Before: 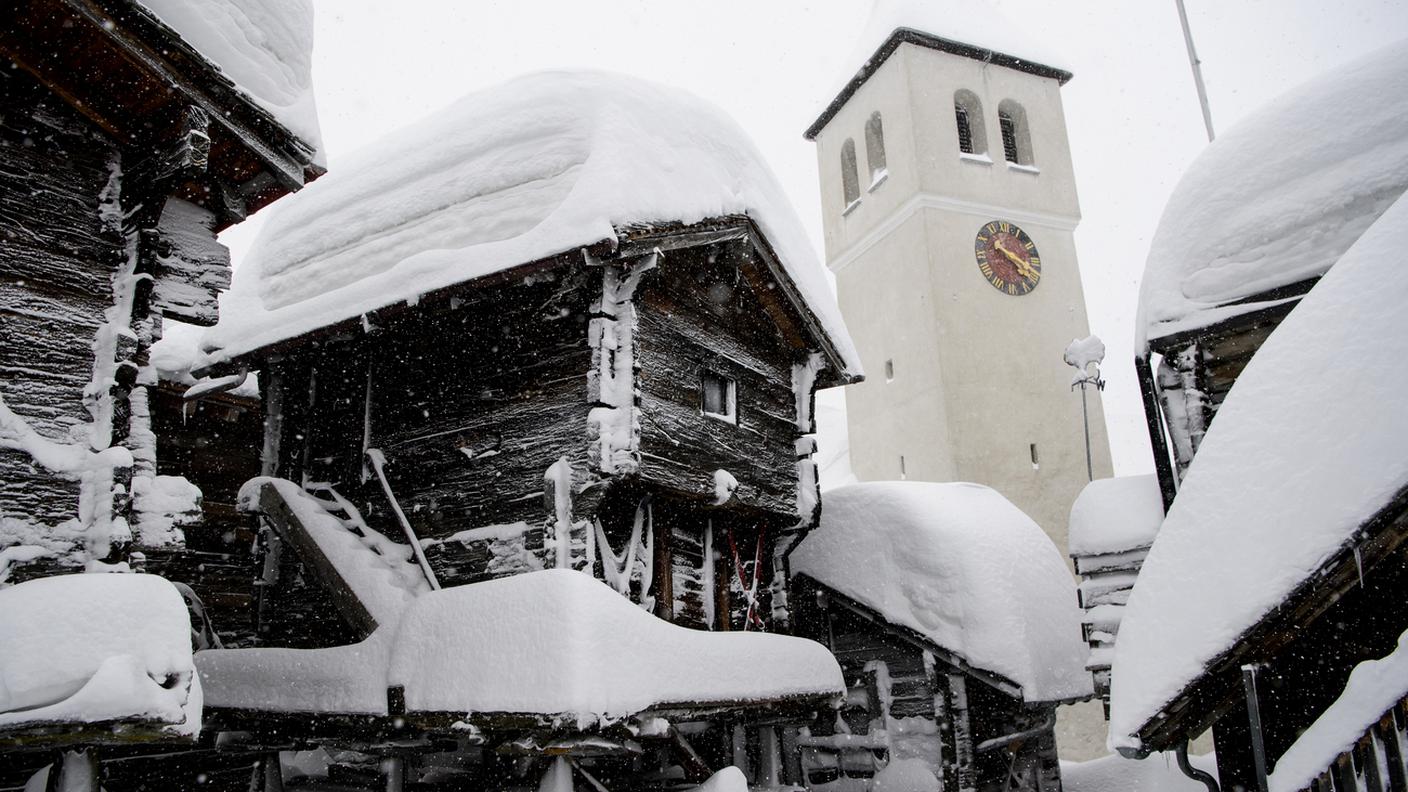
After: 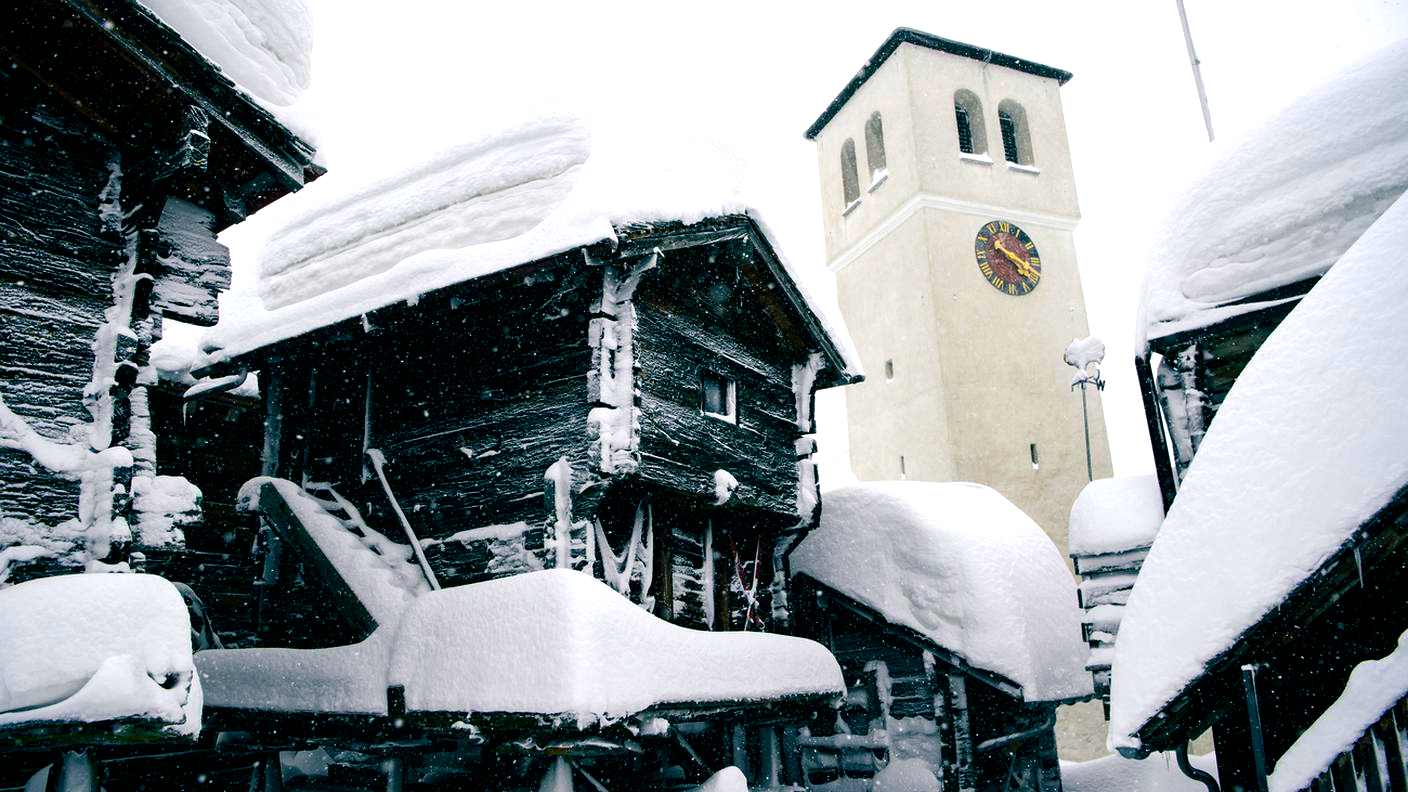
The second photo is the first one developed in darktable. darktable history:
color balance rgb: shadows lift › luminance -28.78%, shadows lift › chroma 10%, shadows lift › hue 228.25°, perceptual saturation grading › global saturation 36.377%, perceptual saturation grading › shadows 34.982%, perceptual brilliance grading › global brilliance 3.203%, global vibrance 25.117%, contrast 19.711%
